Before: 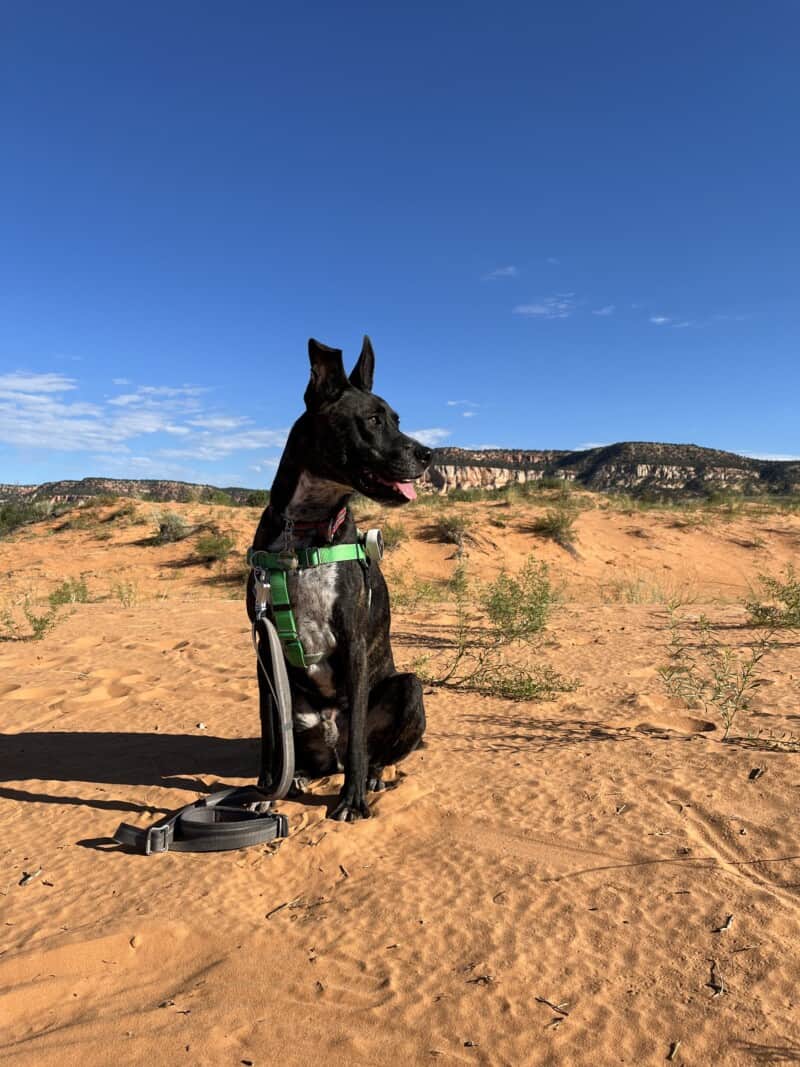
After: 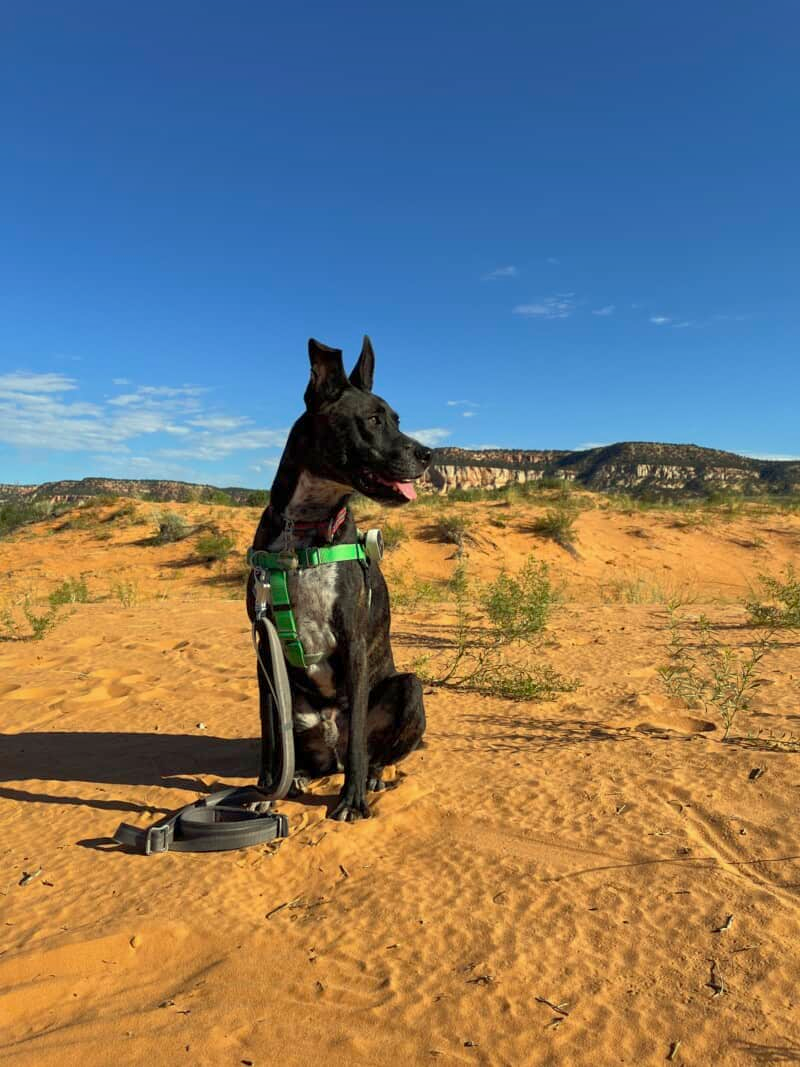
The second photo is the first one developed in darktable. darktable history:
shadows and highlights: on, module defaults
color correction: highlights a* -5.94, highlights b* 11.19
